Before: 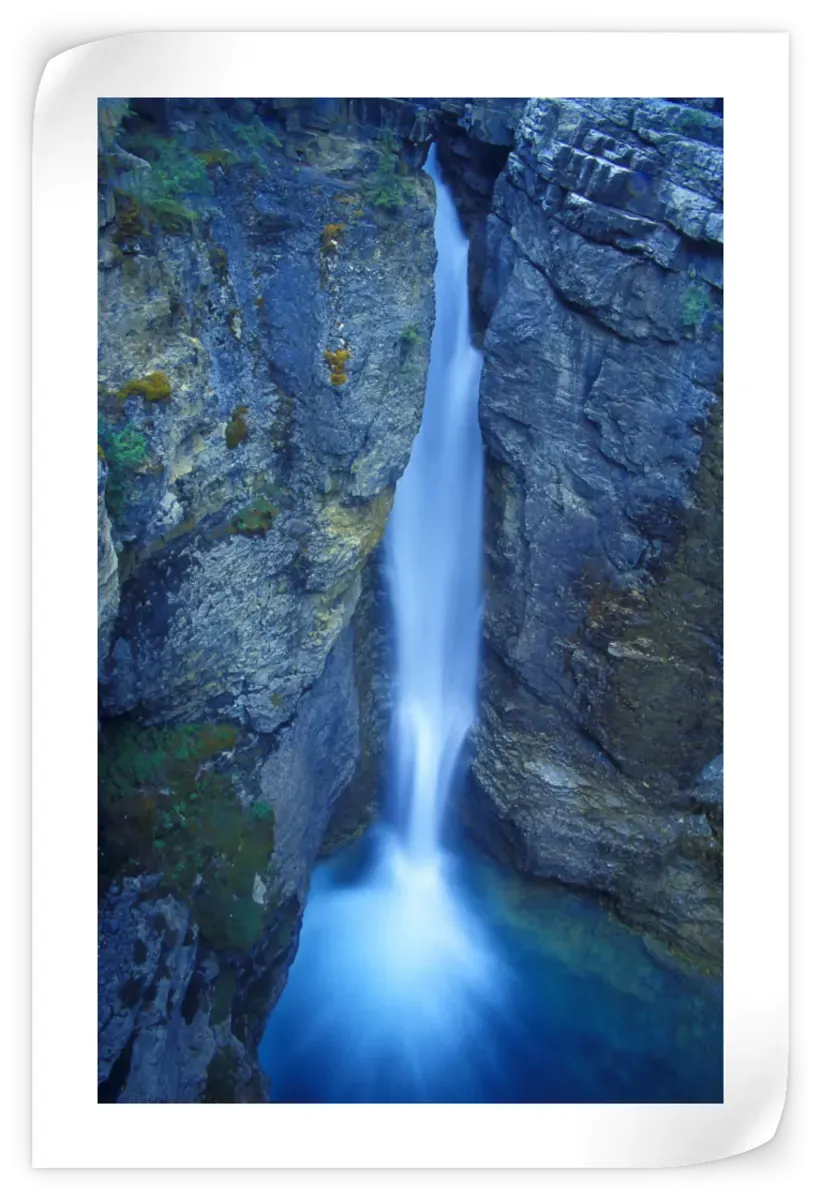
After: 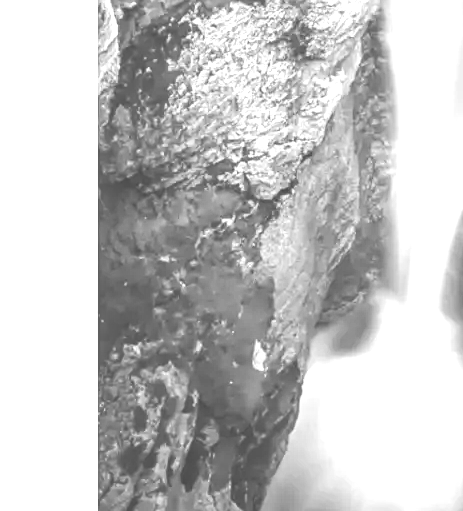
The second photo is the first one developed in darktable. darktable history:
base curve: curves: ch0 [(0, 0) (0.028, 0.03) (0.121, 0.232) (0.46, 0.748) (0.859, 0.968) (1, 1)], preserve colors none
sharpen: amount 0.2
color balance: mode lift, gamma, gain (sRGB), lift [0.97, 1, 1, 1], gamma [1.03, 1, 1, 1]
colorize: hue 36°, source mix 100%
crop: top 44.483%, right 43.593%, bottom 12.892%
white balance: red 1.138, green 0.996, blue 0.812
local contrast: highlights 55%, shadows 52%, detail 130%, midtone range 0.452
monochrome: a -71.75, b 75.82
